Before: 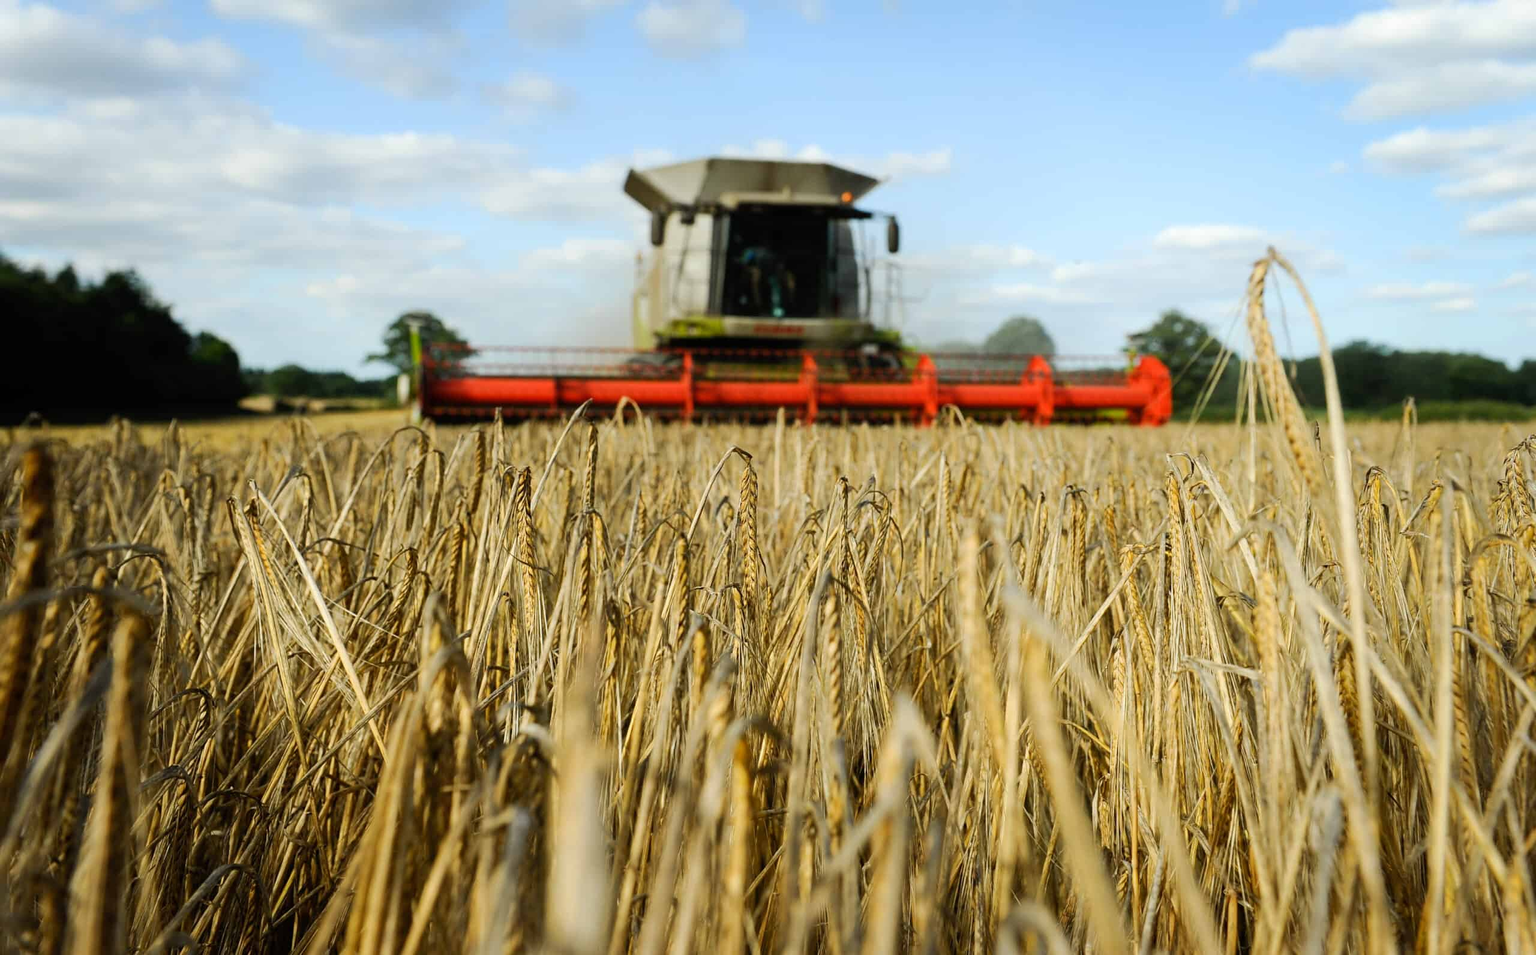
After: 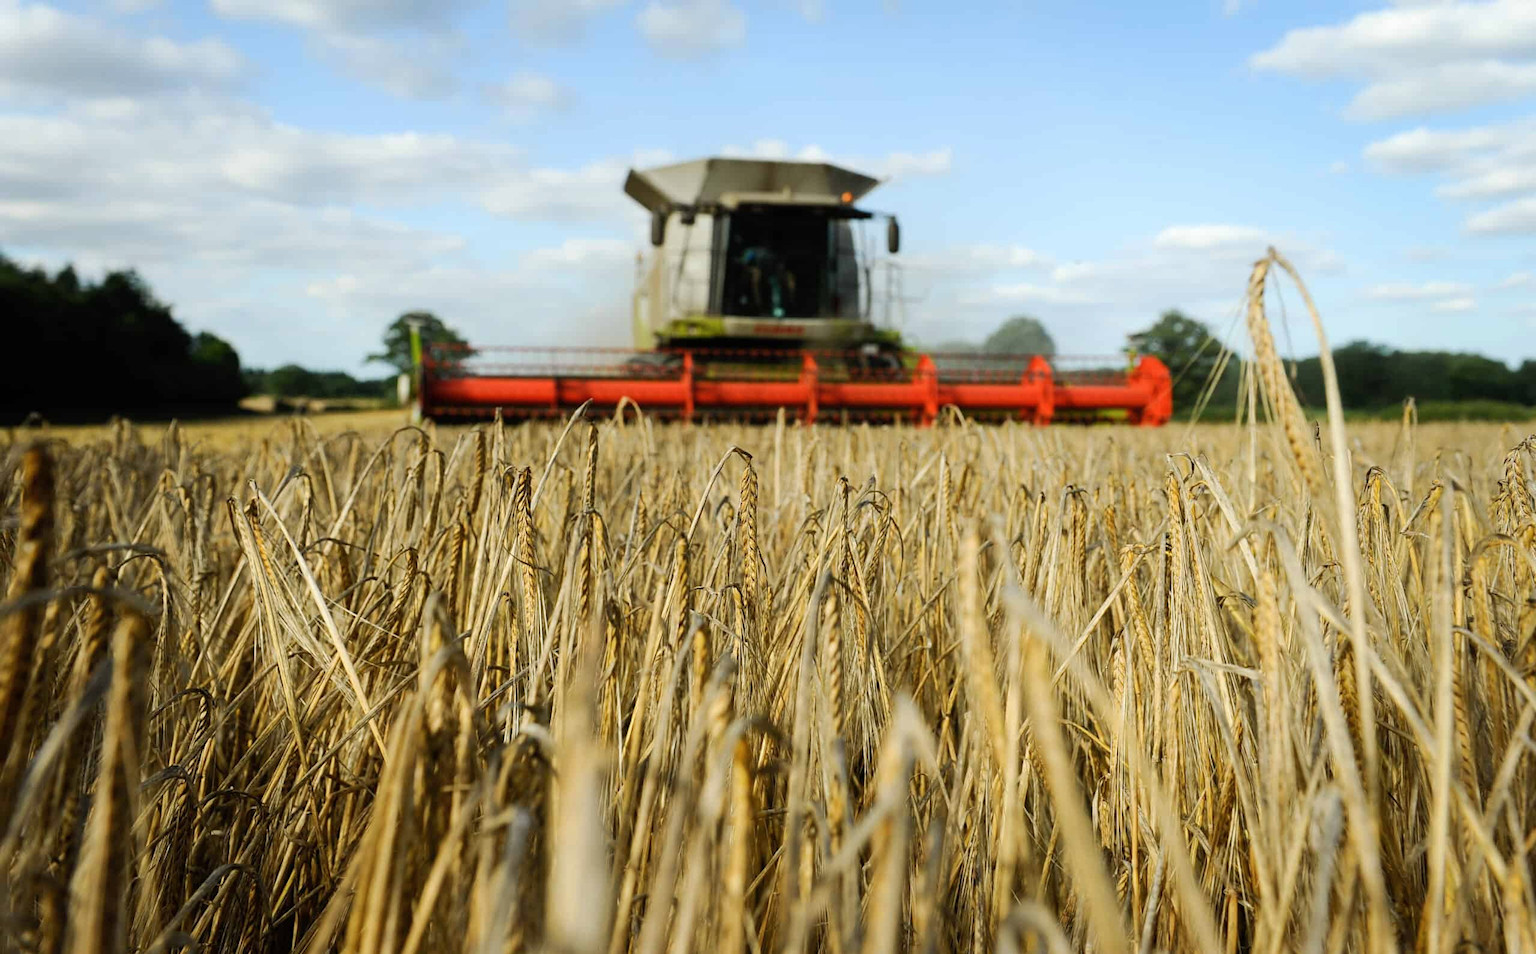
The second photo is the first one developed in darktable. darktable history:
contrast brightness saturation: saturation -0.04
